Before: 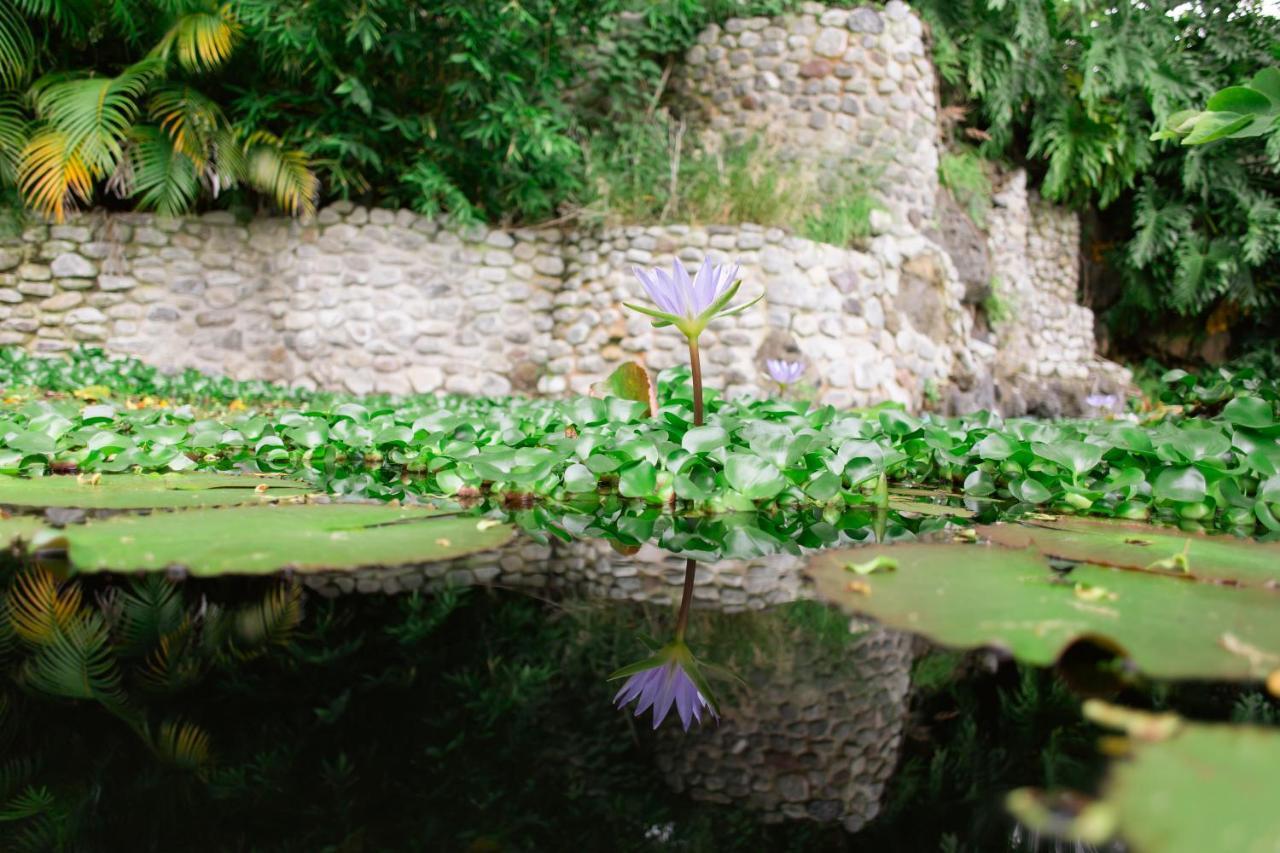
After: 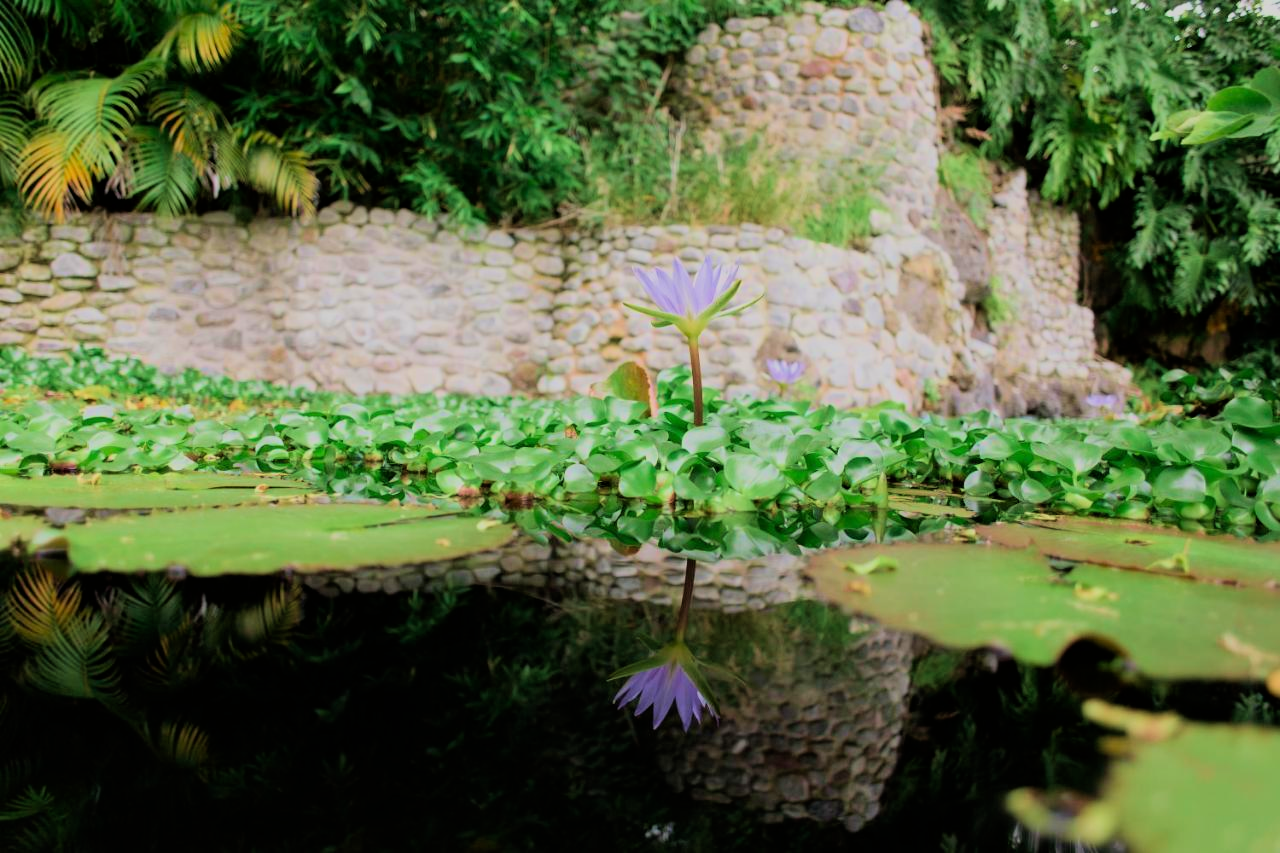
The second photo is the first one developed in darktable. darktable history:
velvia: strength 45%
filmic rgb: black relative exposure -7.65 EV, white relative exposure 4.56 EV, hardness 3.61, color science v6 (2022)
